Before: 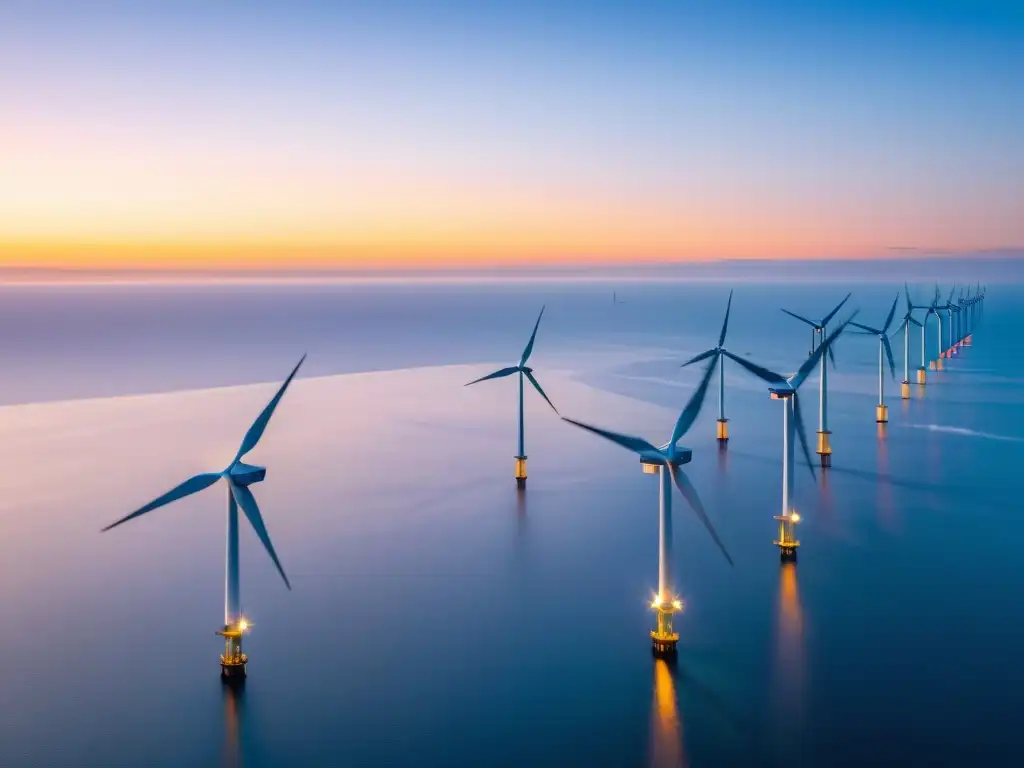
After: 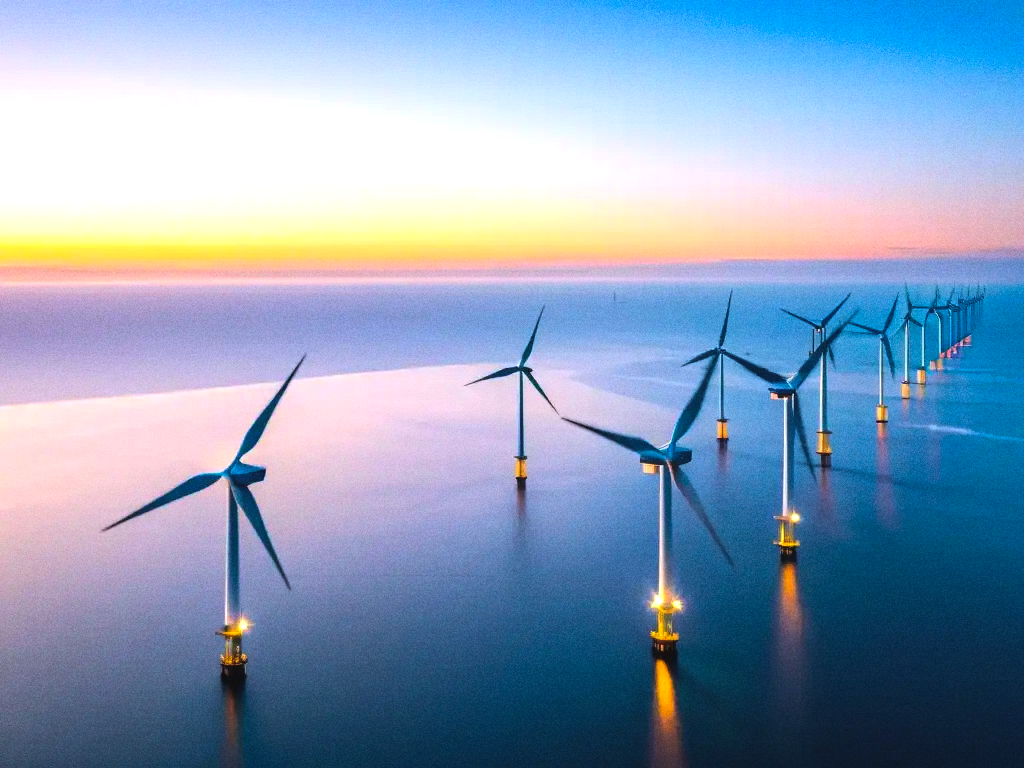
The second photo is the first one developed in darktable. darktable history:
grain: coarseness 22.88 ISO
color balance rgb: global offset › luminance 0.71%, perceptual saturation grading › global saturation -11.5%, perceptual brilliance grading › highlights 17.77%, perceptual brilliance grading › mid-tones 31.71%, perceptual brilliance grading › shadows -31.01%, global vibrance 50%
